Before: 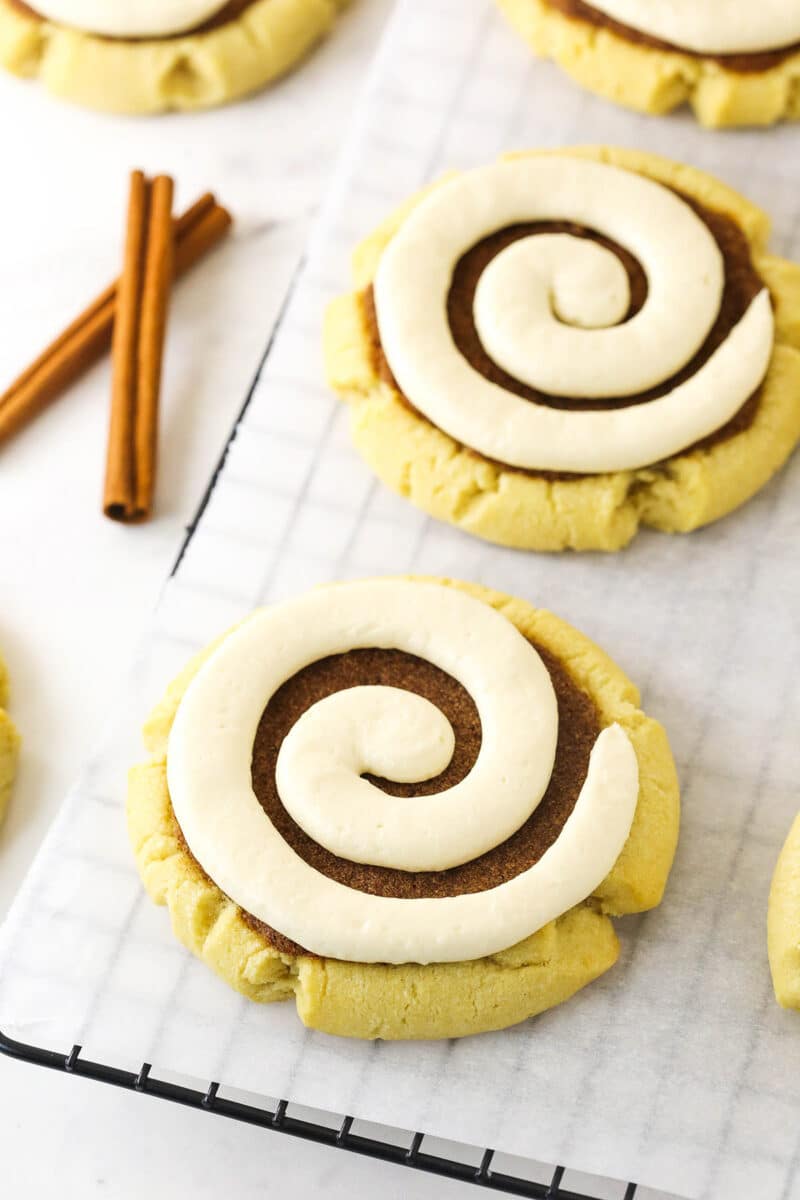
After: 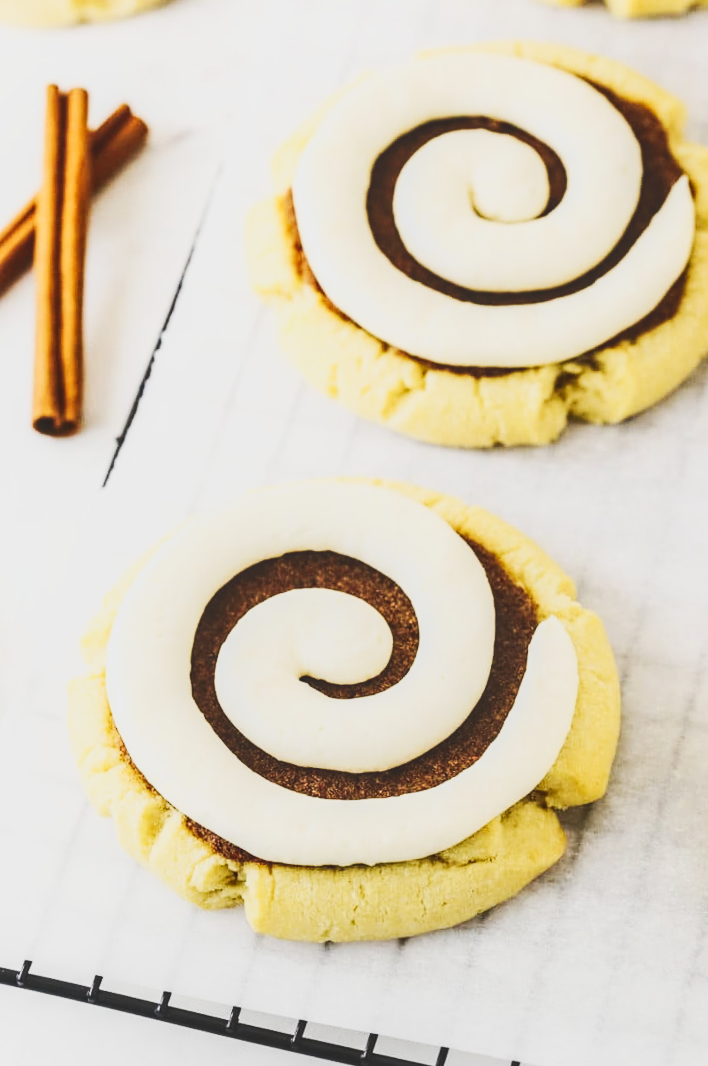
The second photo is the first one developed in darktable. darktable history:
local contrast: on, module defaults
tone curve: curves: ch0 [(0, 0.11) (0.181, 0.223) (0.405, 0.46) (0.456, 0.528) (0.634, 0.728) (0.877, 0.89) (0.984, 0.935)]; ch1 [(0, 0.052) (0.443, 0.43) (0.492, 0.485) (0.566, 0.579) (0.595, 0.625) (0.608, 0.654) (0.65, 0.708) (1, 0.961)]; ch2 [(0, 0) (0.33, 0.301) (0.421, 0.443) (0.447, 0.489) (0.495, 0.492) (0.537, 0.57) (0.586, 0.591) (0.663, 0.686) (1, 1)], preserve colors none
crop and rotate: angle 2.35°, left 6.081%, top 5.686%
contrast brightness saturation: contrast 0.273
